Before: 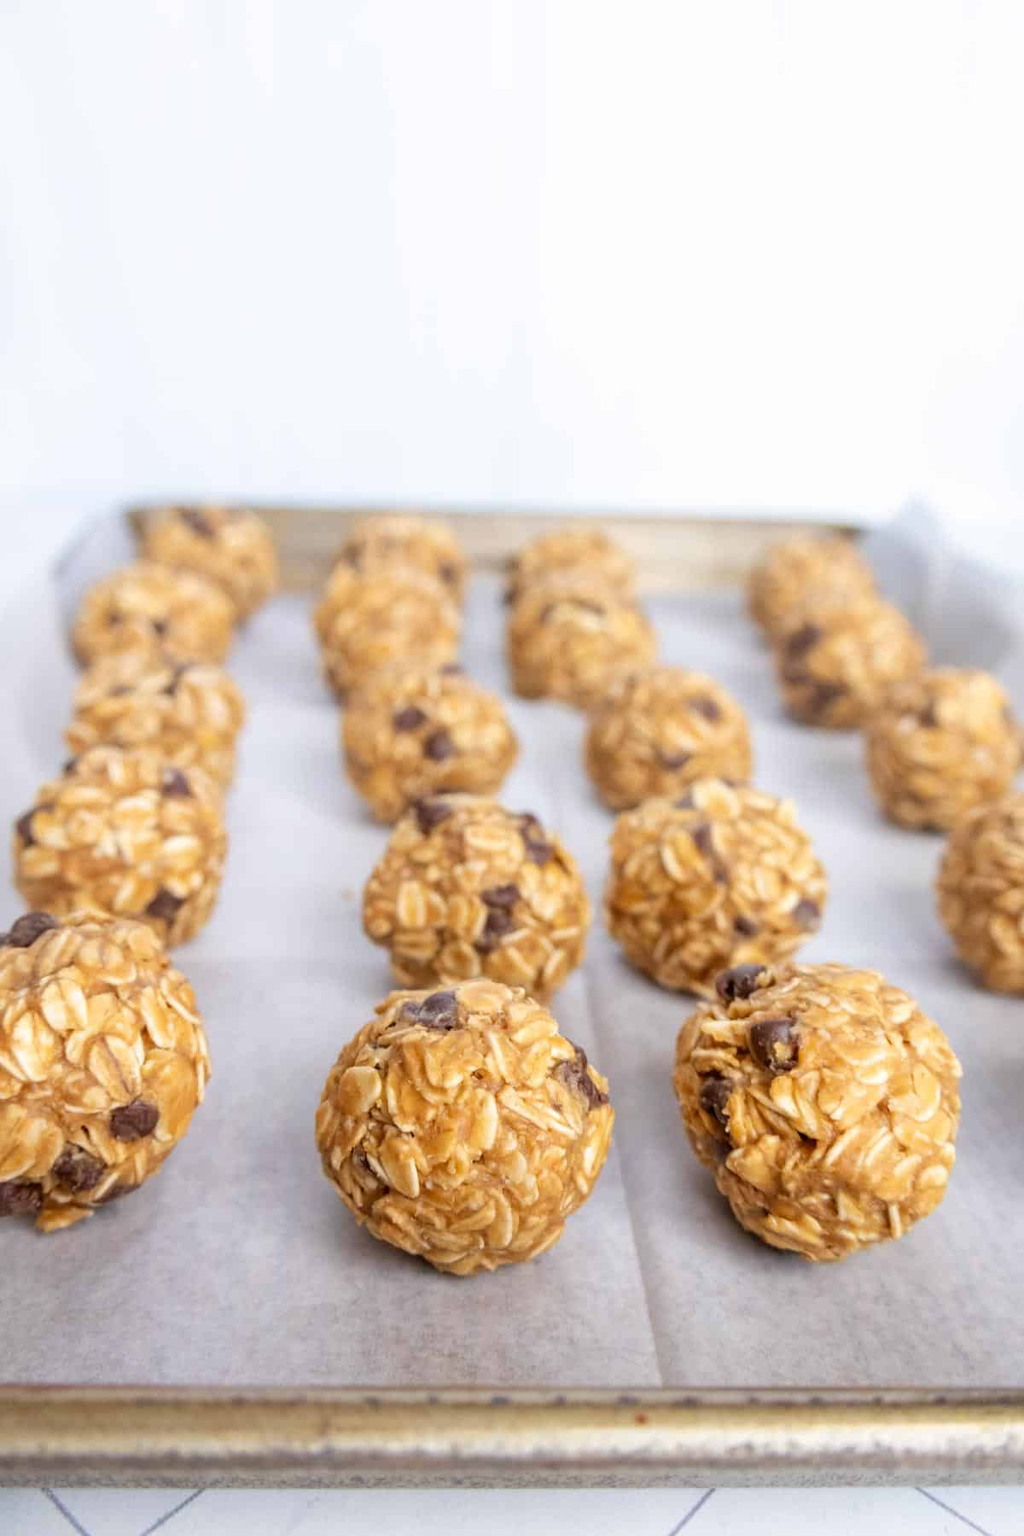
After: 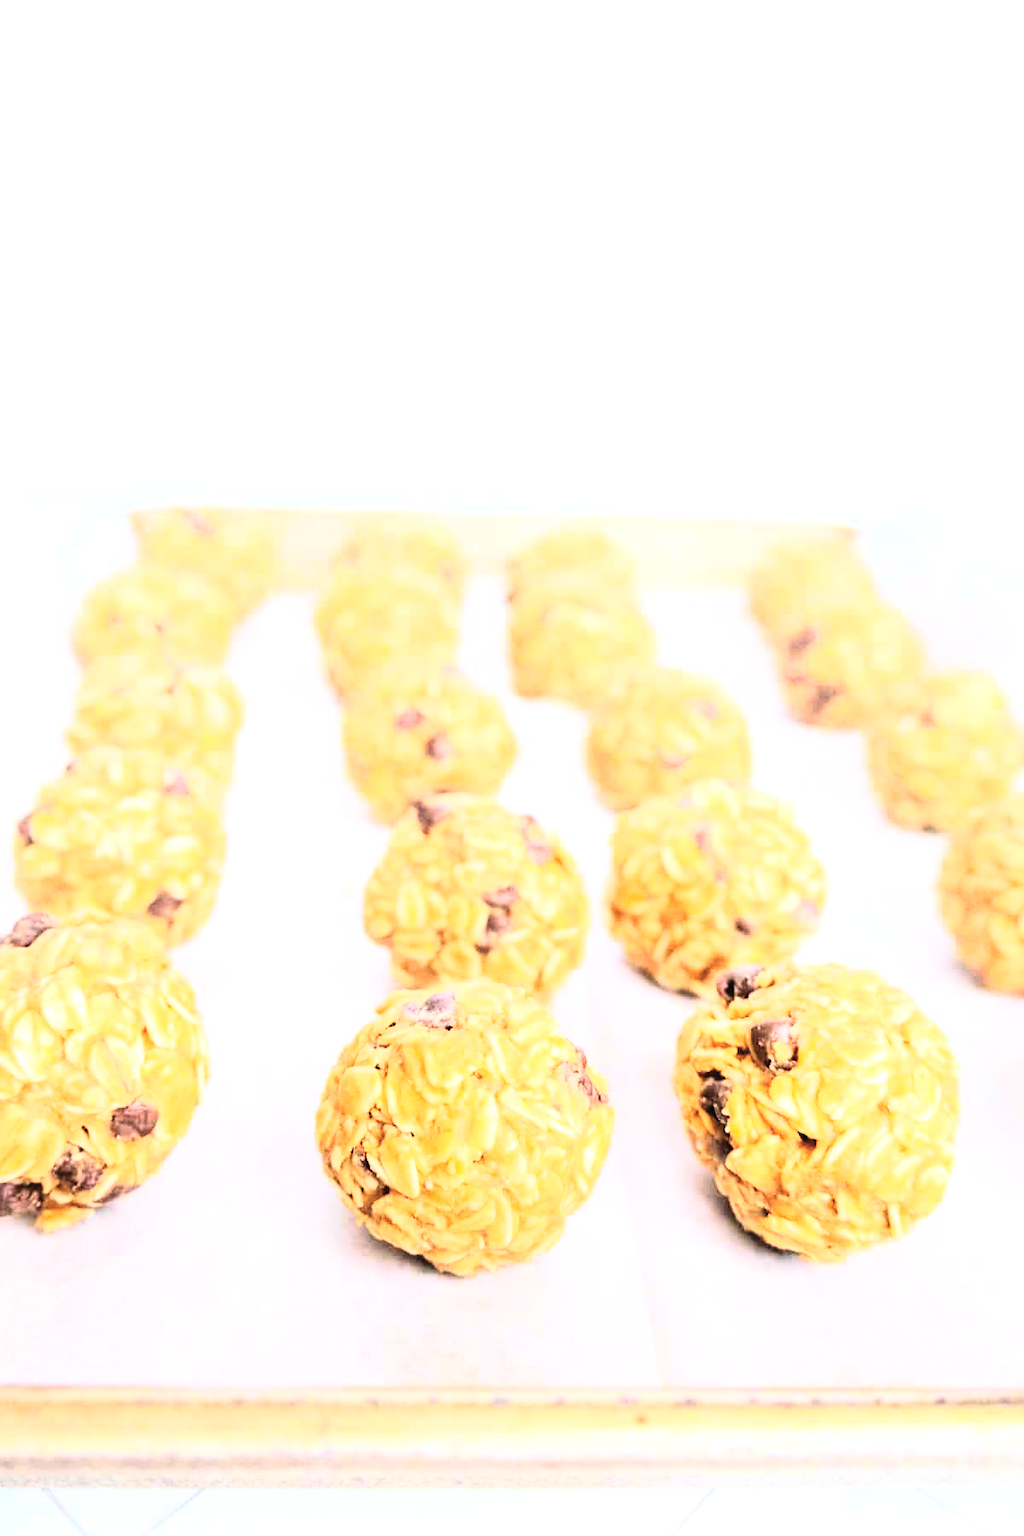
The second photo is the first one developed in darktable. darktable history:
exposure: black level correction -0.005, exposure 1 EV, compensate highlight preservation false
rgb curve: curves: ch0 [(0, 0) (0.21, 0.15) (0.24, 0.21) (0.5, 0.75) (0.75, 0.96) (0.89, 0.99) (1, 1)]; ch1 [(0, 0.02) (0.21, 0.13) (0.25, 0.2) (0.5, 0.67) (0.75, 0.9) (0.89, 0.97) (1, 1)]; ch2 [(0, 0.02) (0.21, 0.13) (0.25, 0.2) (0.5, 0.67) (0.75, 0.9) (0.89, 0.97) (1, 1)], compensate middle gray true
